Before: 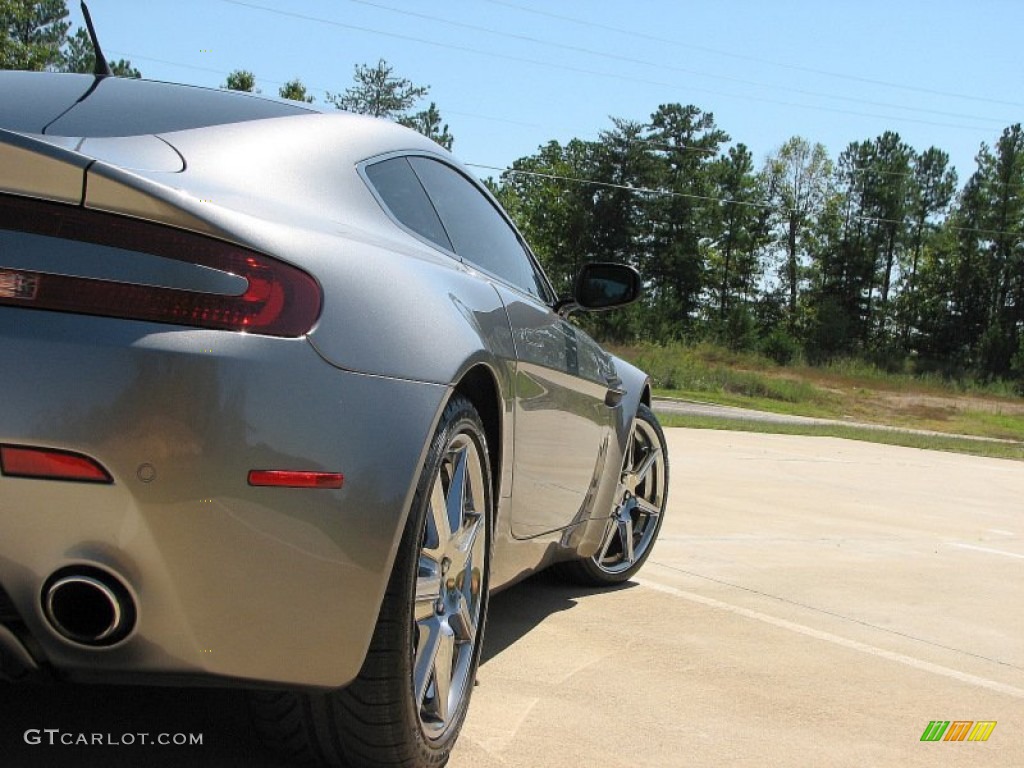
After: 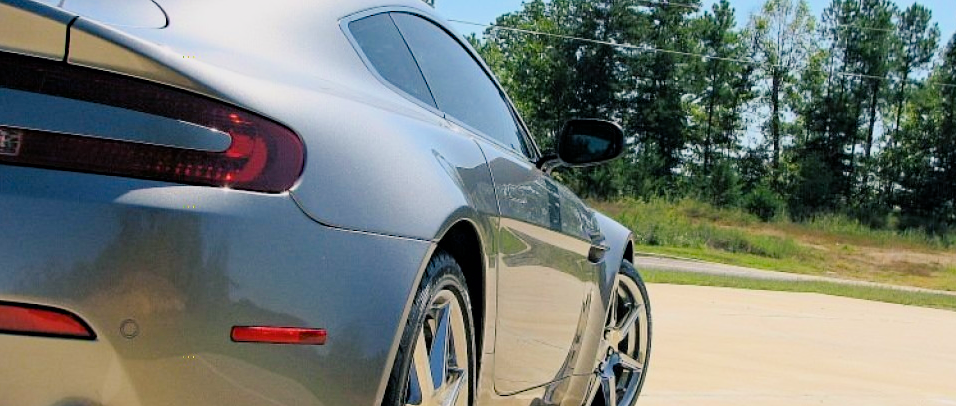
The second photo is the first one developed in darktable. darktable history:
crop: left 1.757%, top 18.827%, right 4.856%, bottom 28.206%
exposure: exposure 0.648 EV, compensate highlight preservation false
tone equalizer: edges refinement/feathering 500, mask exposure compensation -1.57 EV, preserve details no
color balance rgb: shadows lift › chroma 7.301%, shadows lift › hue 244.63°, highlights gain › chroma 0.166%, highlights gain › hue 331.32°, global offset › luminance -0.258%, perceptual saturation grading › global saturation 0.924%, global vibrance 20%
haze removal: compatibility mode true, adaptive false
filmic rgb: black relative exposure -7.65 EV, white relative exposure 4.56 EV, threshold 5.94 EV, hardness 3.61, color science v6 (2022), enable highlight reconstruction true
